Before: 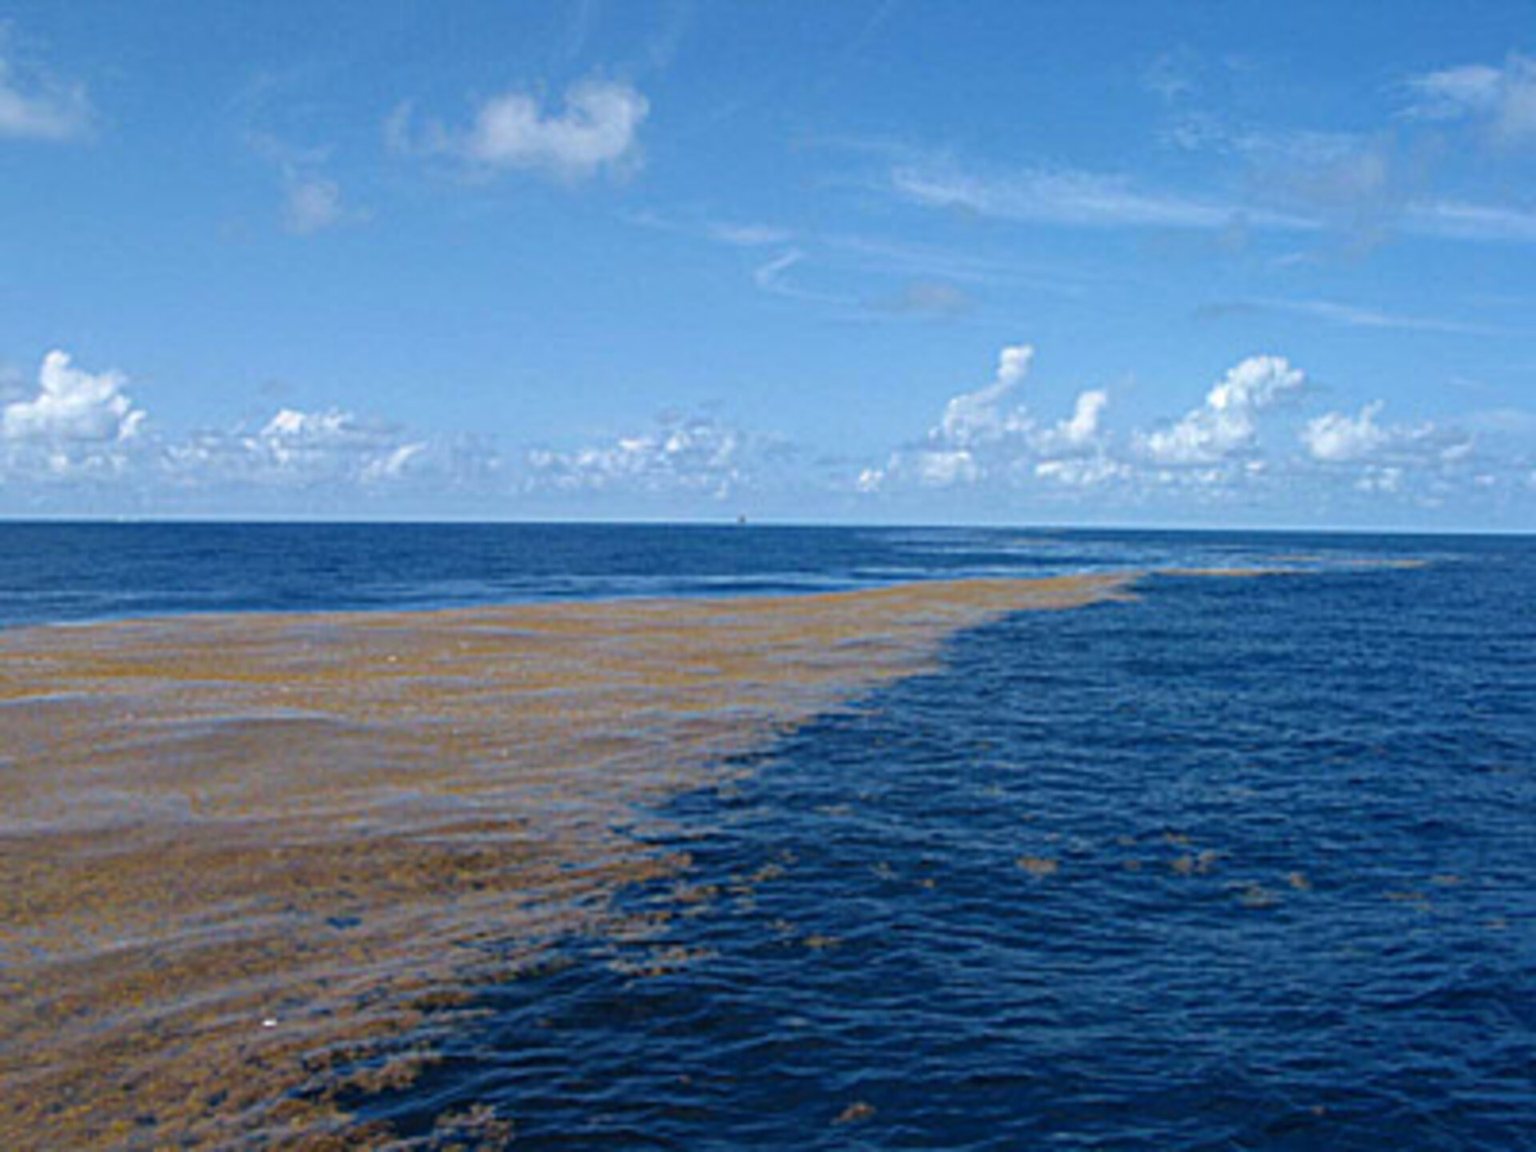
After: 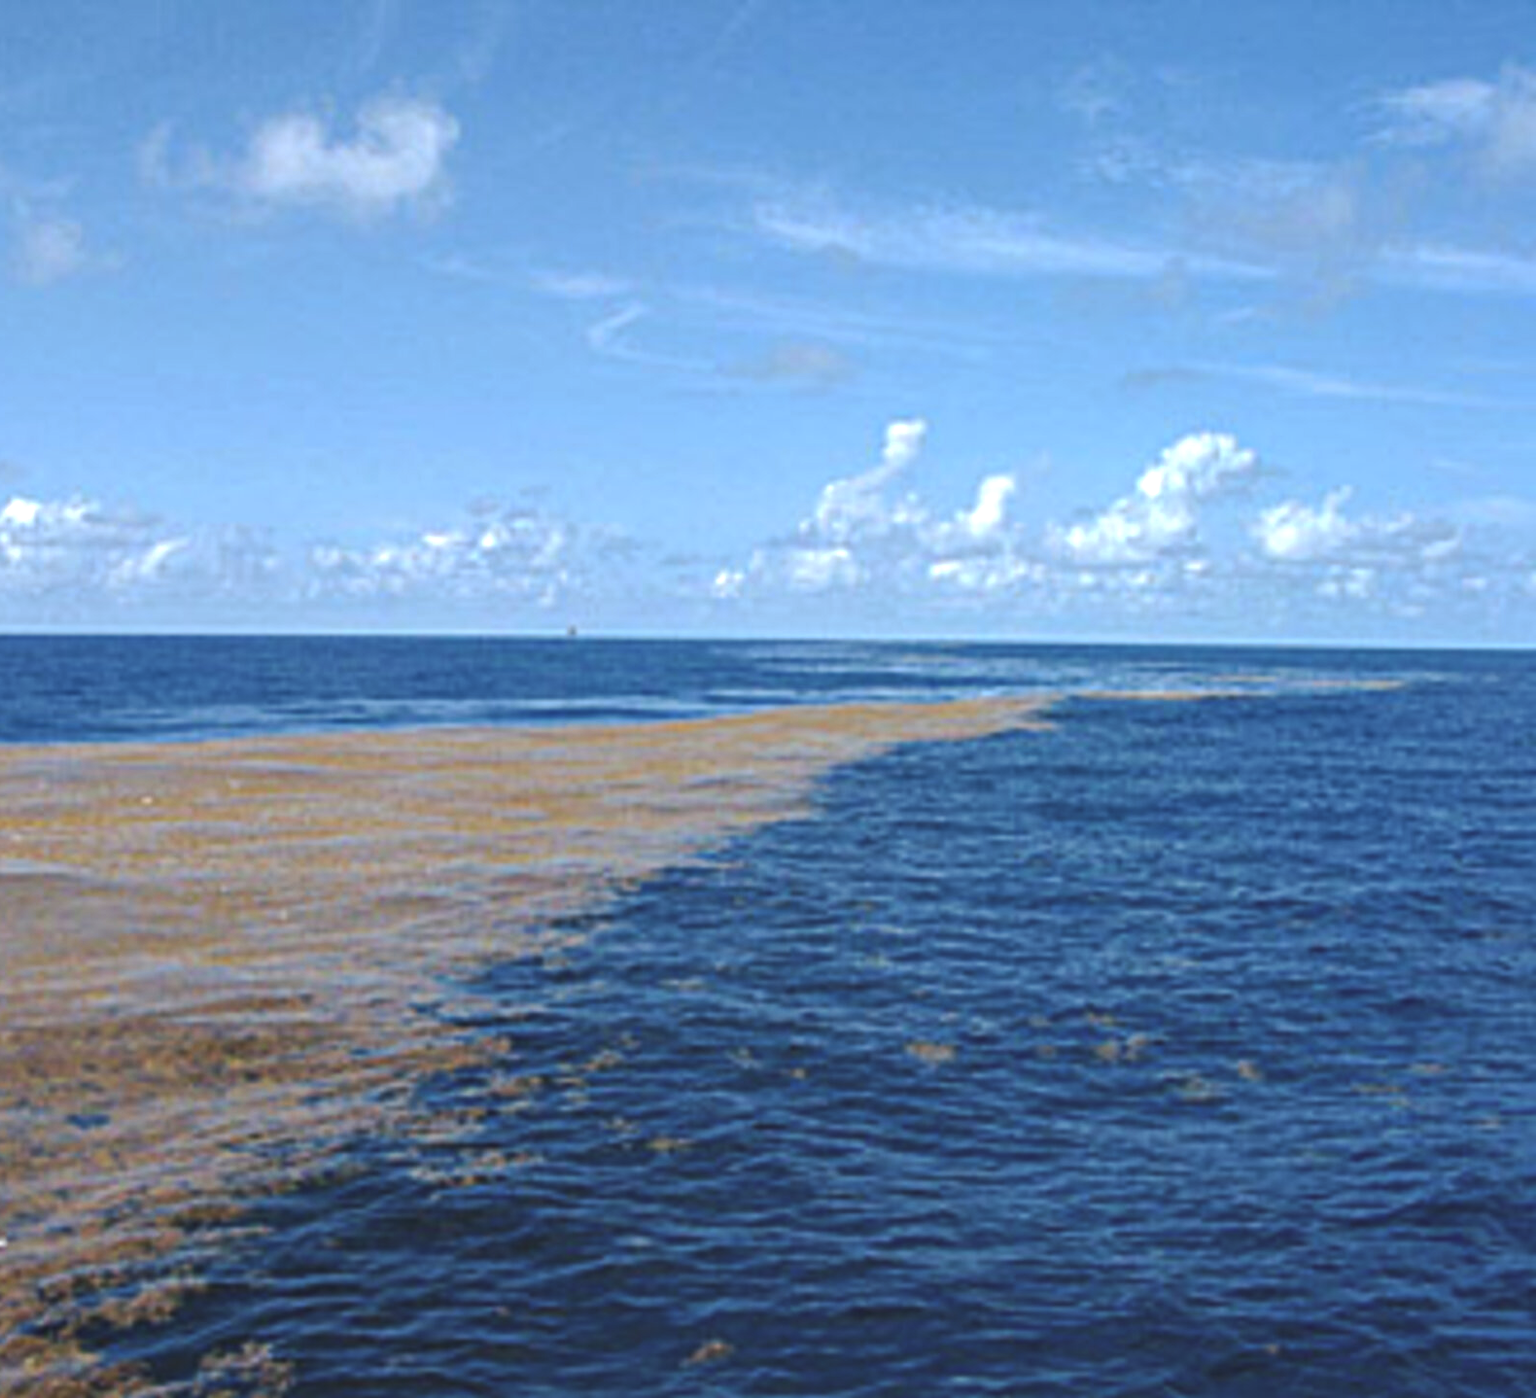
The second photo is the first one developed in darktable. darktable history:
exposure: exposure 0.297 EV, compensate exposure bias true, compensate highlight preservation false
tone curve: curves: ch0 [(0, 0) (0.003, 0.125) (0.011, 0.139) (0.025, 0.155) (0.044, 0.174) (0.069, 0.192) (0.1, 0.211) (0.136, 0.234) (0.177, 0.262) (0.224, 0.296) (0.277, 0.337) (0.335, 0.385) (0.399, 0.436) (0.468, 0.5) (0.543, 0.573) (0.623, 0.644) (0.709, 0.713) (0.801, 0.791) (0.898, 0.881) (1, 1)], preserve colors none
local contrast: on, module defaults
crop: left 17.662%, bottom 0.027%
